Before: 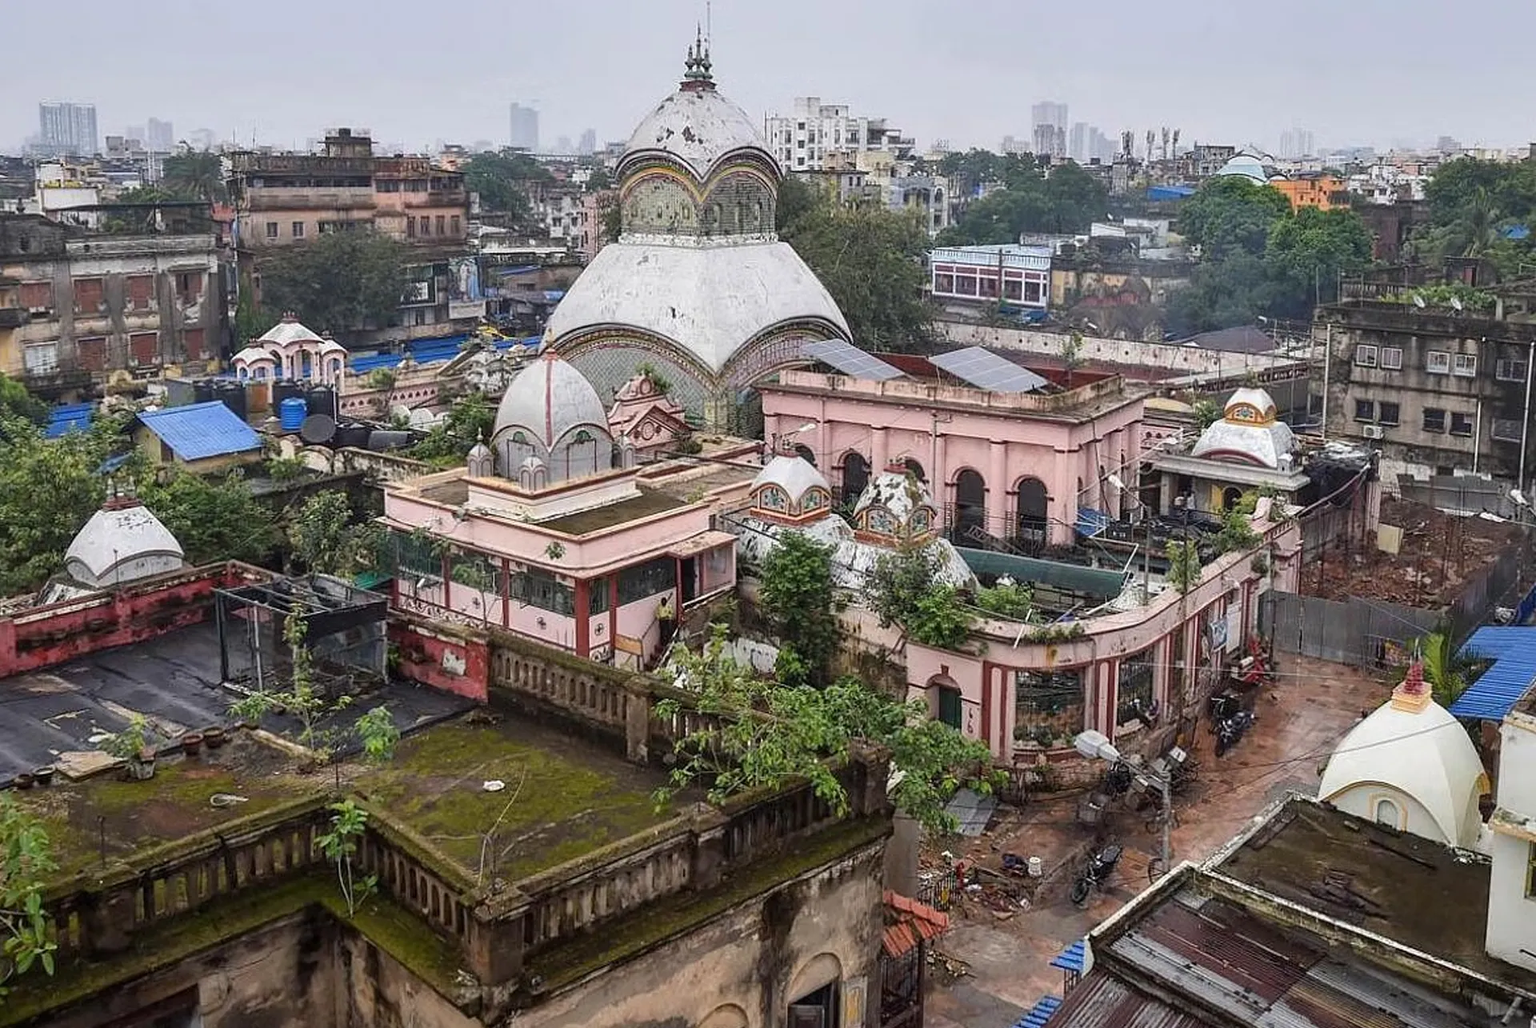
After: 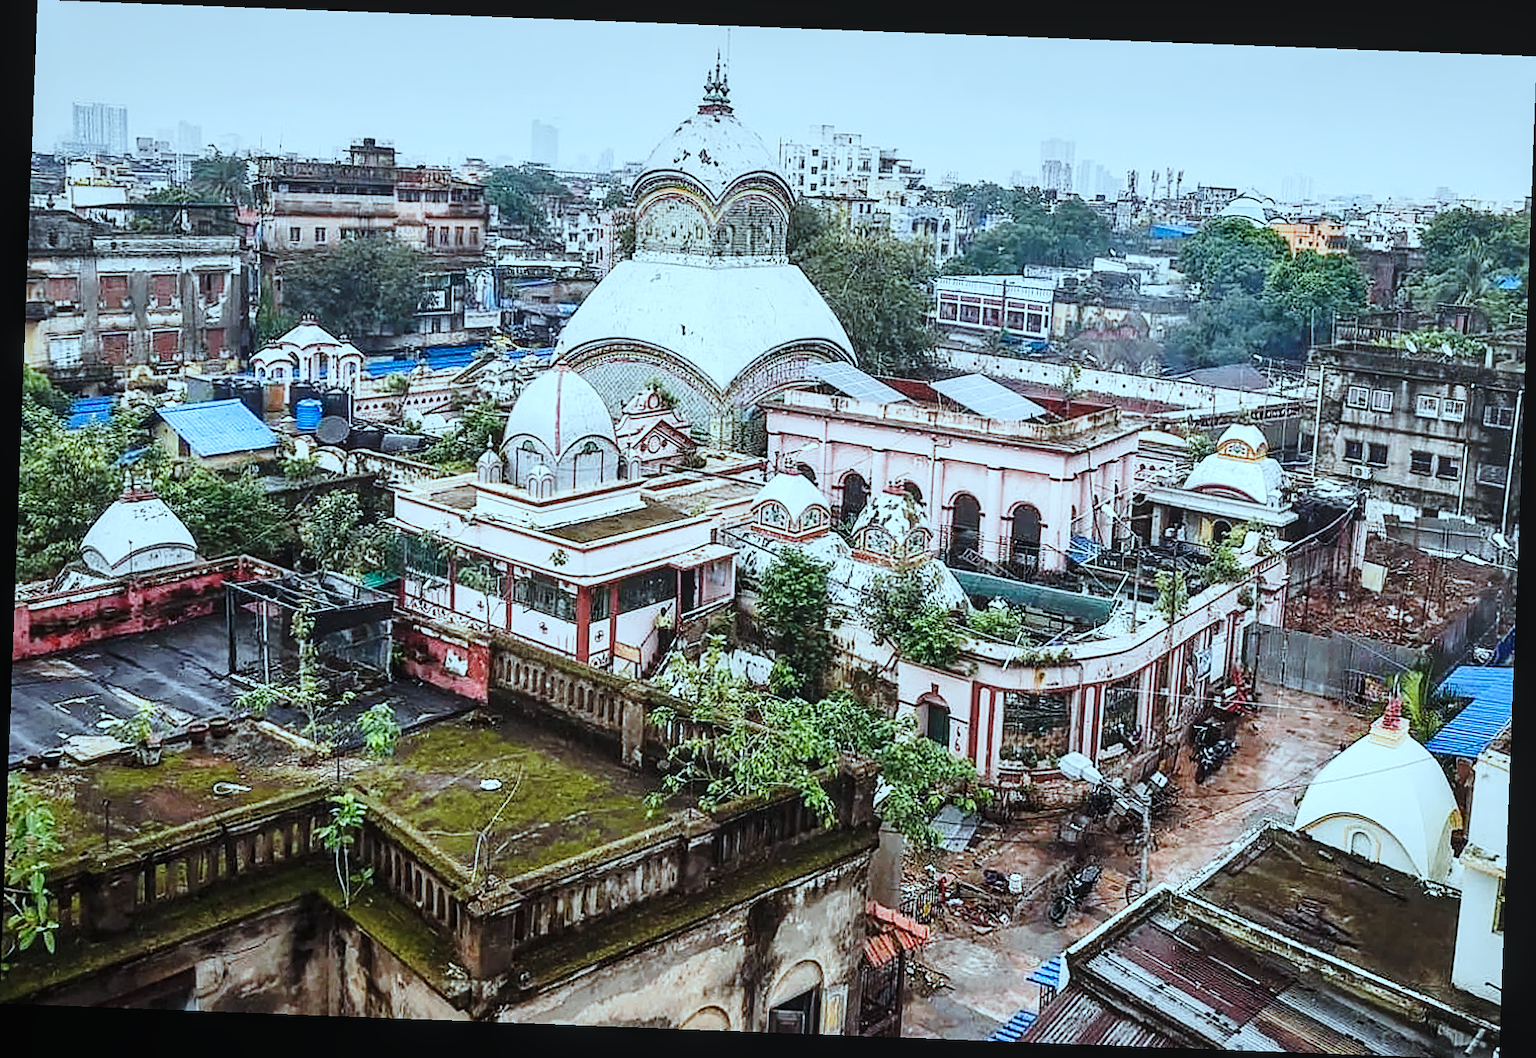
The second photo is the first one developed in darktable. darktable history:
color correction: highlights a* -11.71, highlights b* -15.58
rotate and perspective: rotation 2.17°, automatic cropping off
sharpen: on, module defaults
base curve: curves: ch0 [(0, 0) (0.028, 0.03) (0.121, 0.232) (0.46, 0.748) (0.859, 0.968) (1, 1)], preserve colors none
tone equalizer: -8 EV -0.417 EV, -7 EV -0.389 EV, -6 EV -0.333 EV, -5 EV -0.222 EV, -3 EV 0.222 EV, -2 EV 0.333 EV, -1 EV 0.389 EV, +0 EV 0.417 EV, edges refinement/feathering 500, mask exposure compensation -1.57 EV, preserve details no
local contrast: detail 110%
contrast brightness saturation: saturation -0.05
